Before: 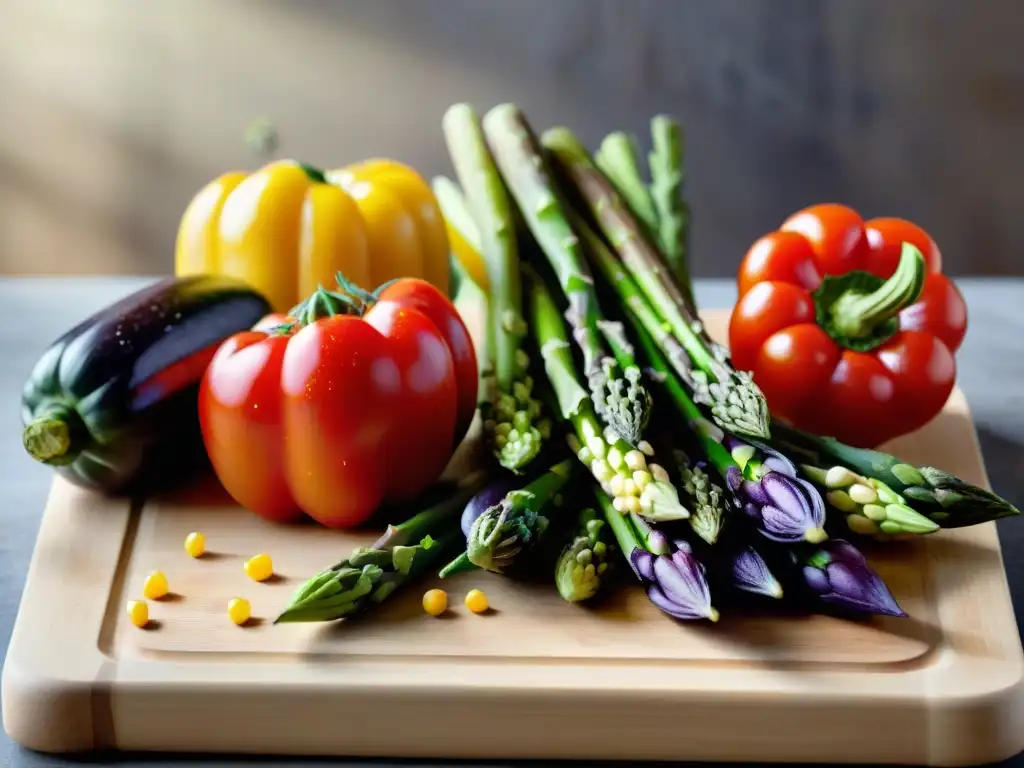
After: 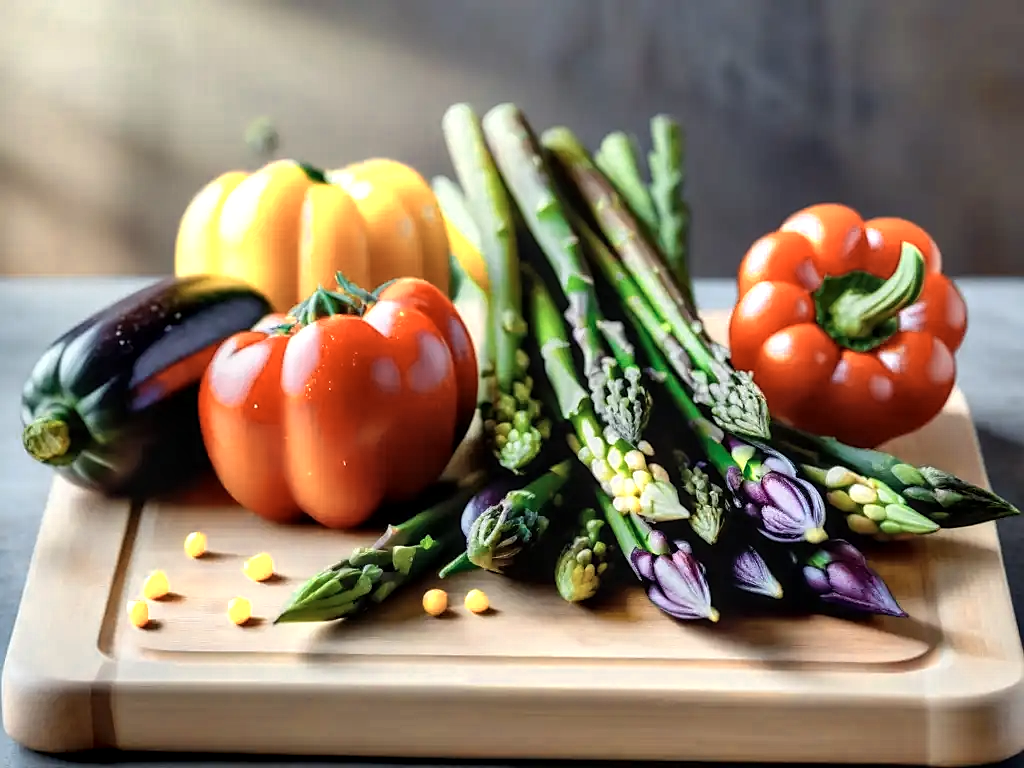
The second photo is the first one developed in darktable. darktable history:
color zones: curves: ch0 [(0.018, 0.548) (0.224, 0.64) (0.425, 0.447) (0.675, 0.575) (0.732, 0.579)]; ch1 [(0.066, 0.487) (0.25, 0.5) (0.404, 0.43) (0.75, 0.421) (0.956, 0.421)]; ch2 [(0.044, 0.561) (0.215, 0.465) (0.399, 0.544) (0.465, 0.548) (0.614, 0.447) (0.724, 0.43) (0.882, 0.623) (0.956, 0.632)]
sharpen: radius 1.559, amount 0.373, threshold 1.271
shadows and highlights: shadows 49, highlights -41, soften with gaussian
white balance: red 1, blue 1
local contrast: on, module defaults
